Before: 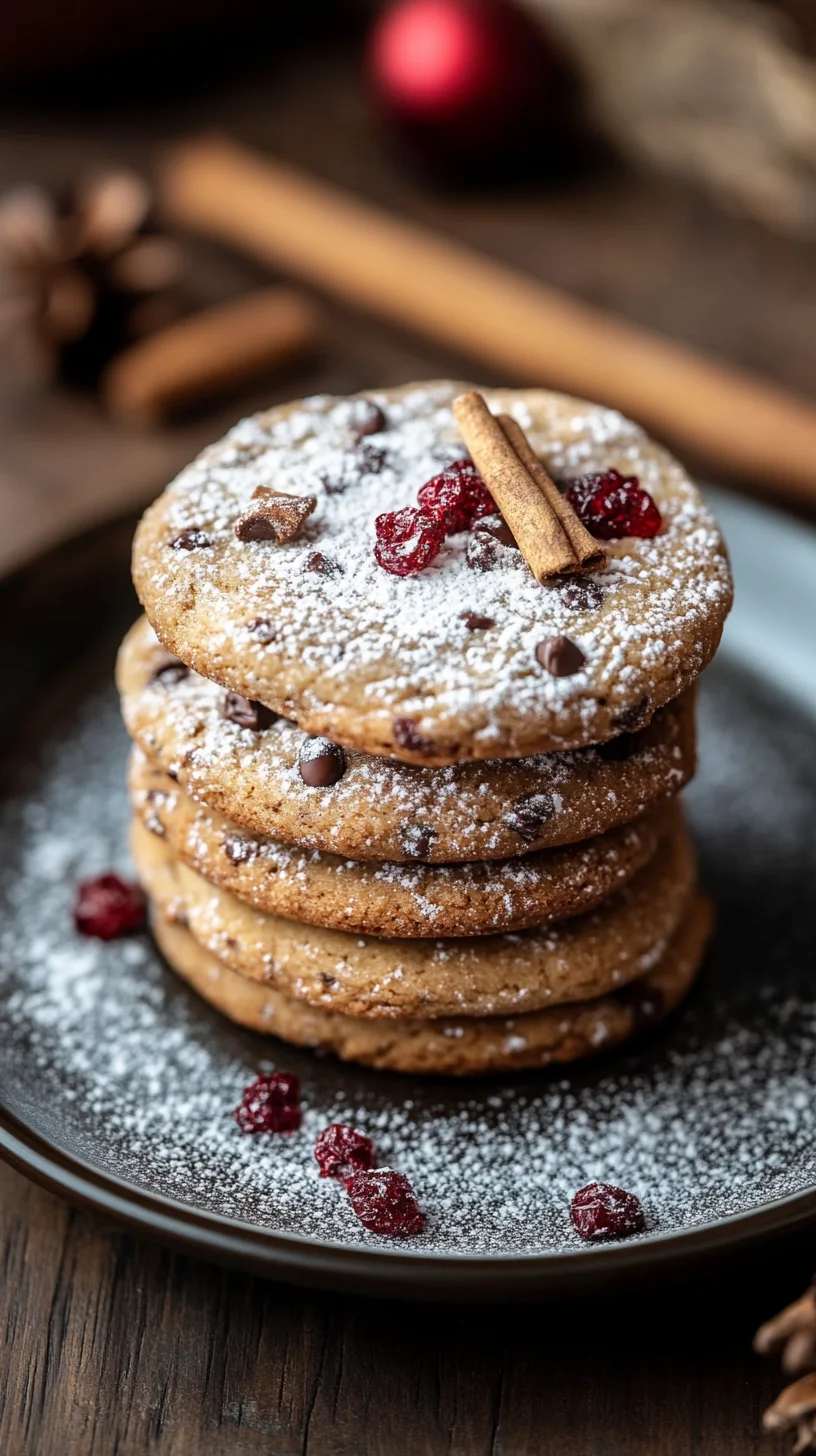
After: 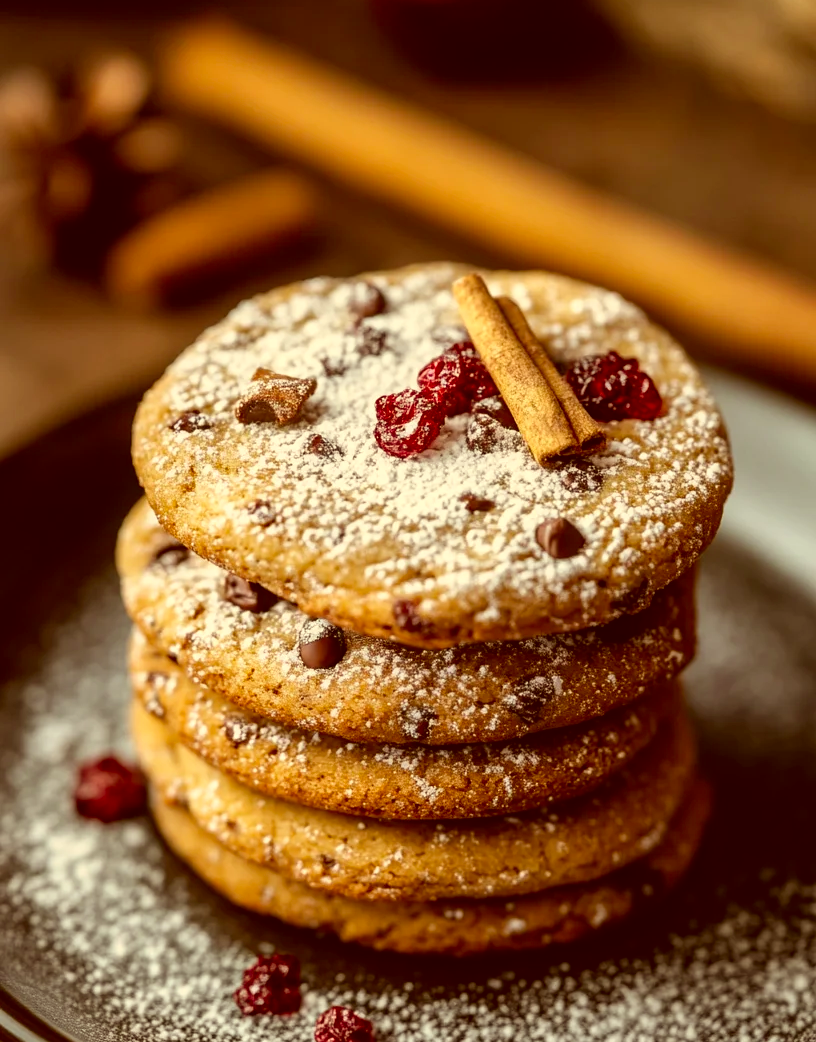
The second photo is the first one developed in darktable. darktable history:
color balance rgb: power › hue 74.03°, linear chroma grading › global chroma 14.343%, perceptual saturation grading › global saturation -0.598%
crop and rotate: top 8.123%, bottom 20.299%
color correction: highlights a* 1, highlights b* 23.85, shadows a* 16.13, shadows b* 25.02
